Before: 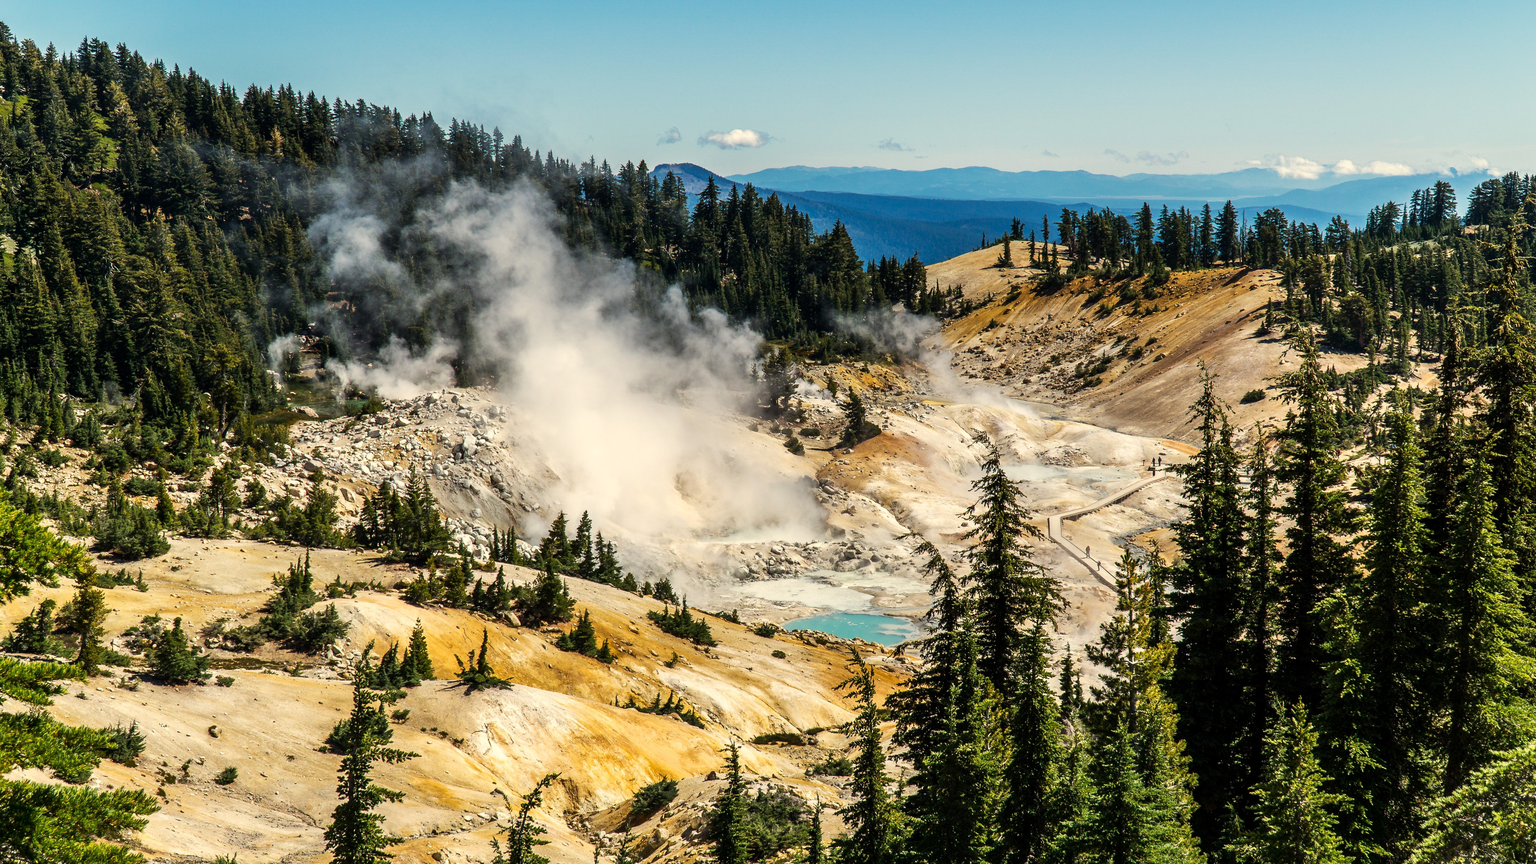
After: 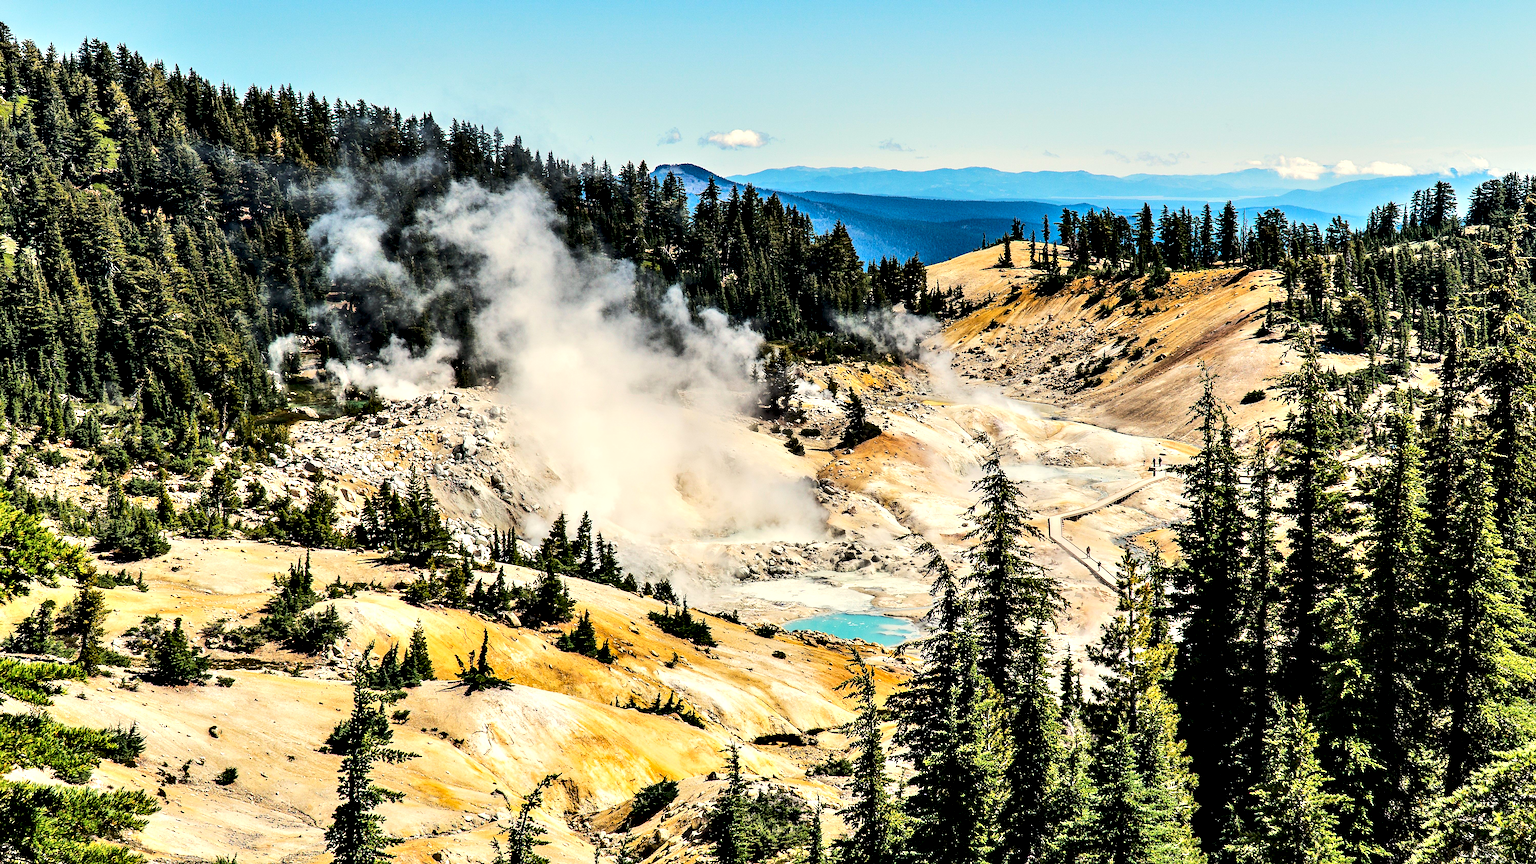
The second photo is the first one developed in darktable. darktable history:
sharpen: on, module defaults
rgb curve: curves: ch0 [(0, 0) (0.284, 0.292) (0.505, 0.644) (1, 1)]; ch1 [(0, 0) (0.284, 0.292) (0.505, 0.644) (1, 1)]; ch2 [(0, 0) (0.284, 0.292) (0.505, 0.644) (1, 1)], compensate middle gray true
contrast equalizer: octaves 7, y [[0.6 ×6], [0.55 ×6], [0 ×6], [0 ×6], [0 ×6]]
